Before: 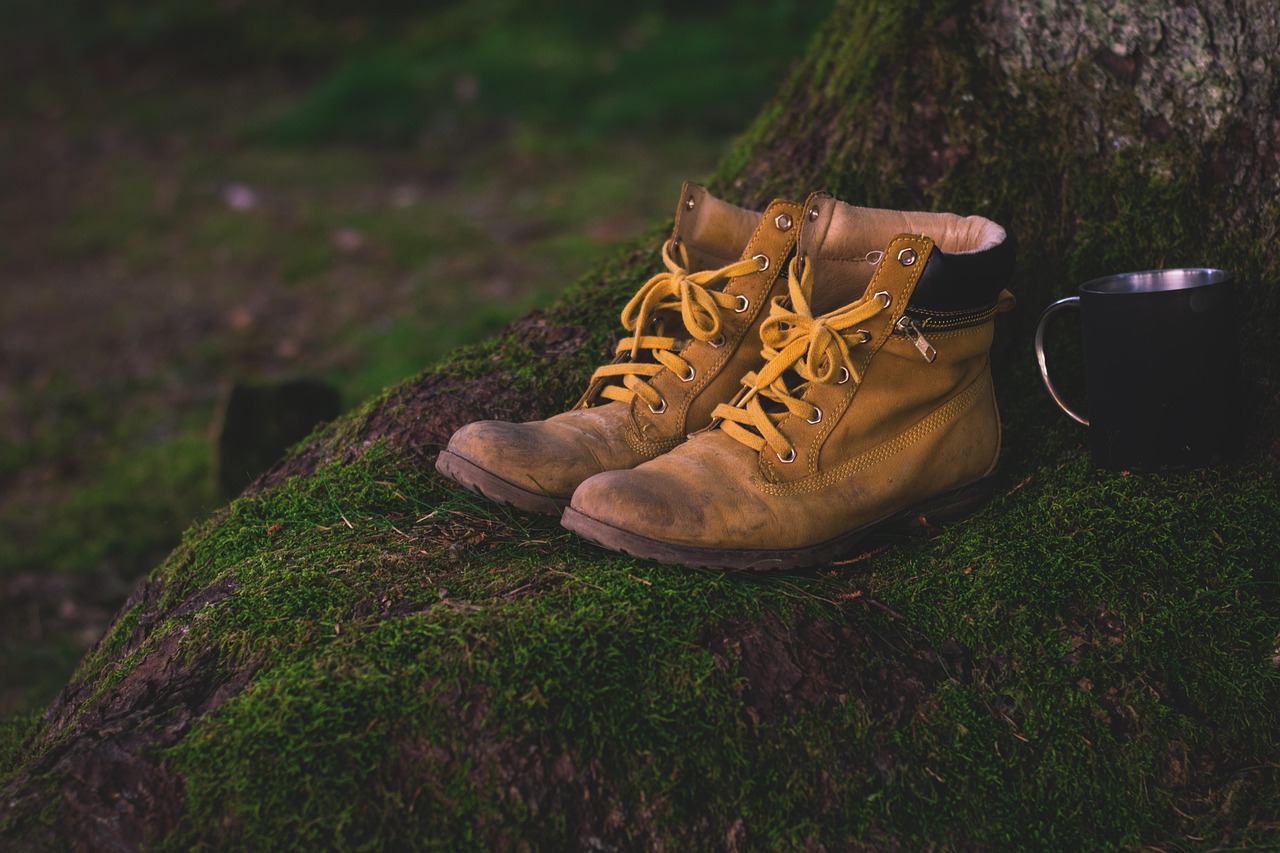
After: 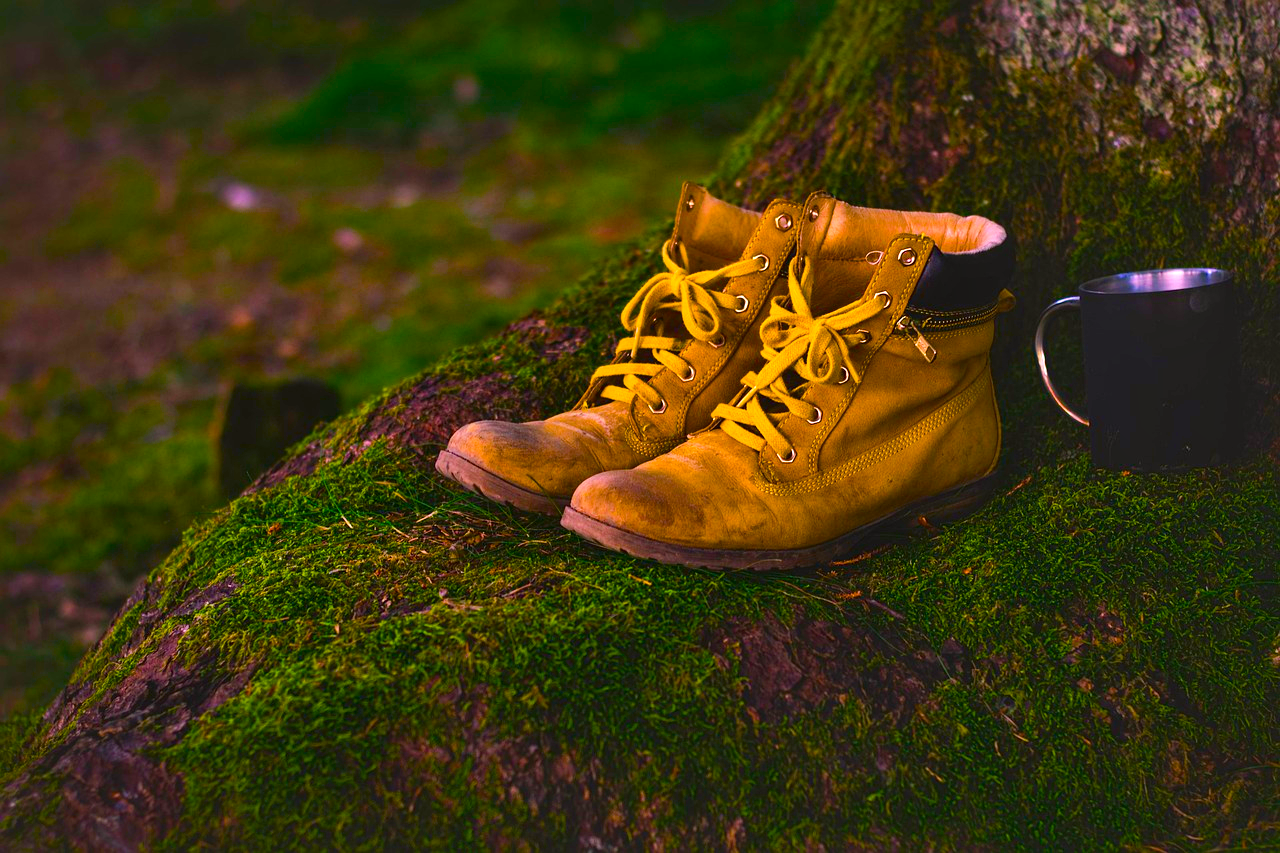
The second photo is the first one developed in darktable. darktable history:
color balance rgb: power › chroma 0.226%, power › hue 60.4°, linear chroma grading › global chroma 49.708%, perceptual saturation grading › global saturation 20%, perceptual saturation grading › highlights -24.768%, perceptual saturation grading › shadows 49.871%, perceptual brilliance grading › global brilliance 11.685%, global vibrance 42.991%
local contrast: mode bilateral grid, contrast 26, coarseness 60, detail 152%, midtone range 0.2
